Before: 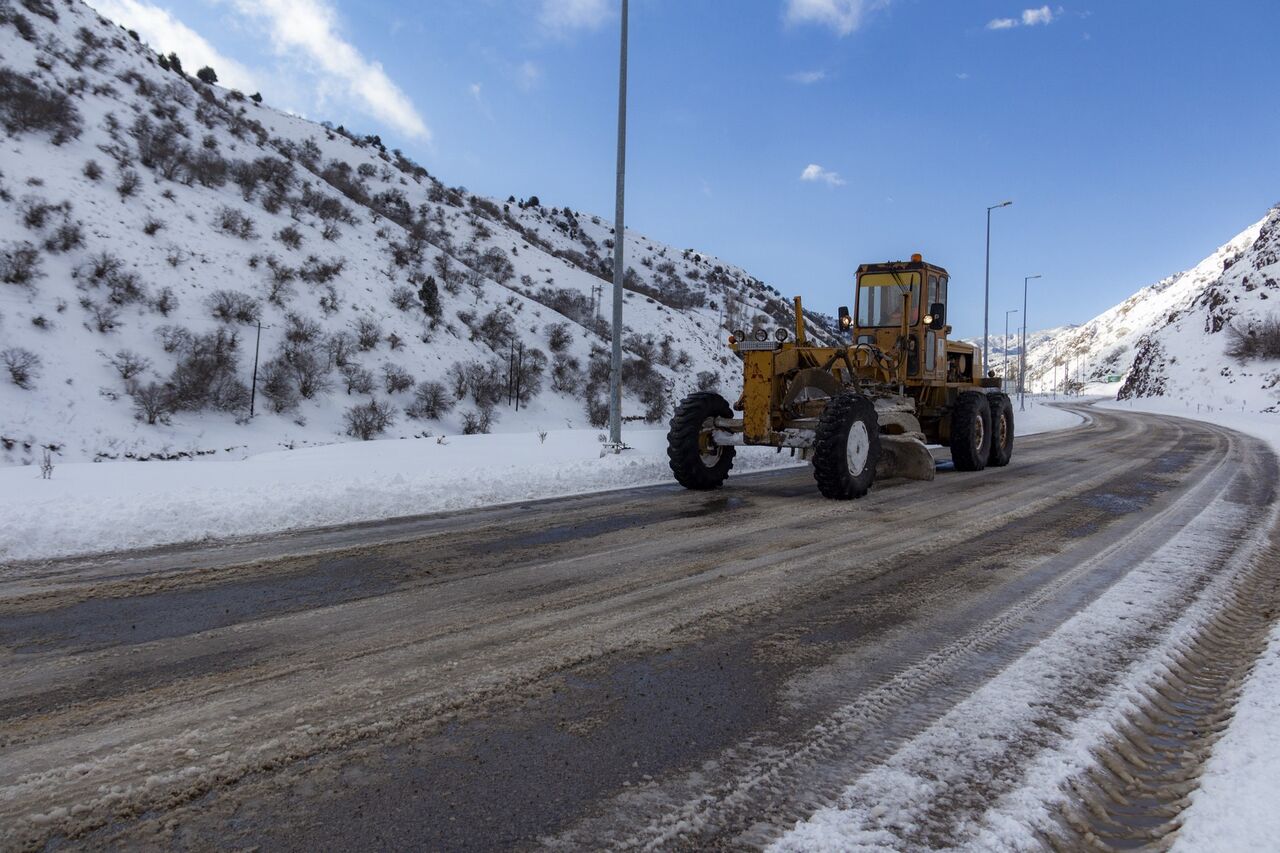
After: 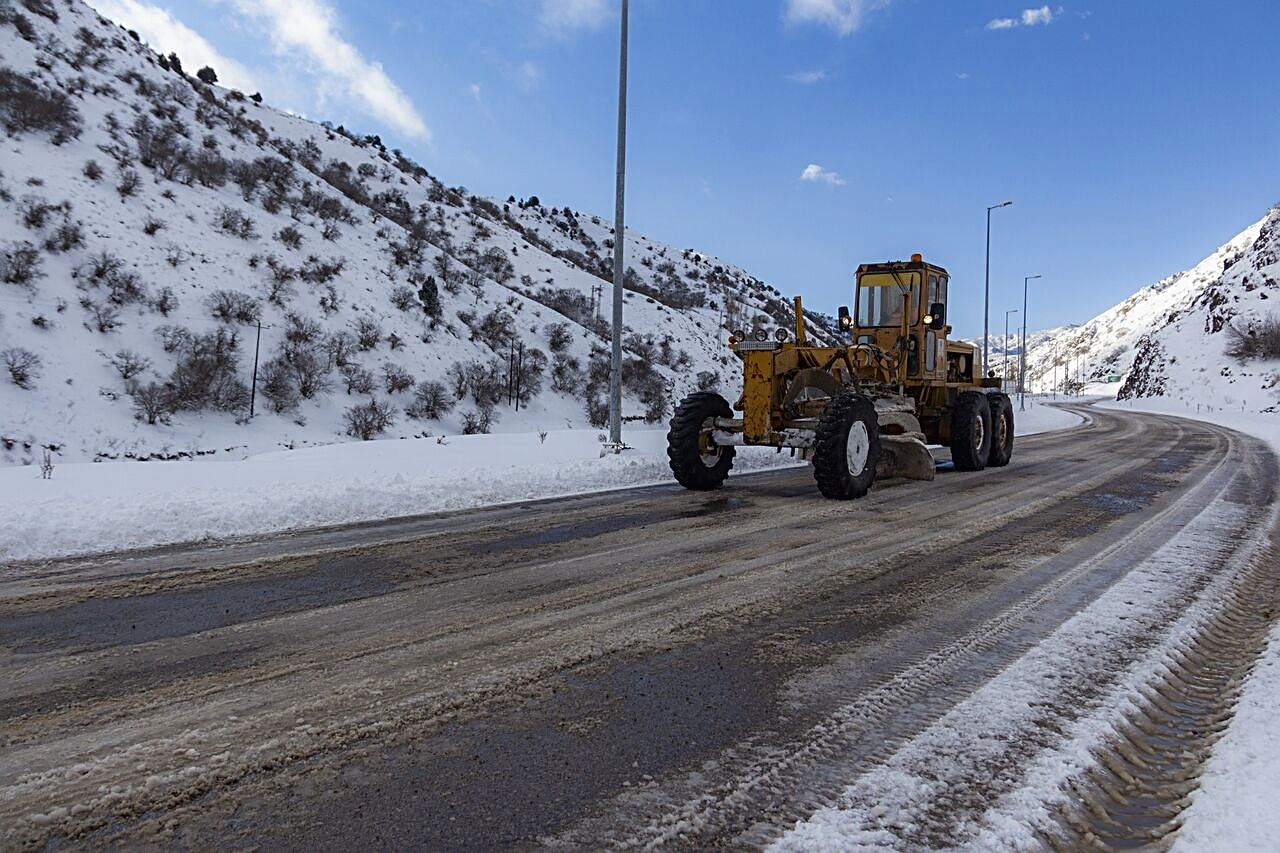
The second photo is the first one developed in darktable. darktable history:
contrast brightness saturation: contrast -0.023, brightness -0.011, saturation 0.039
sharpen: radius 2.53, amount 0.619
